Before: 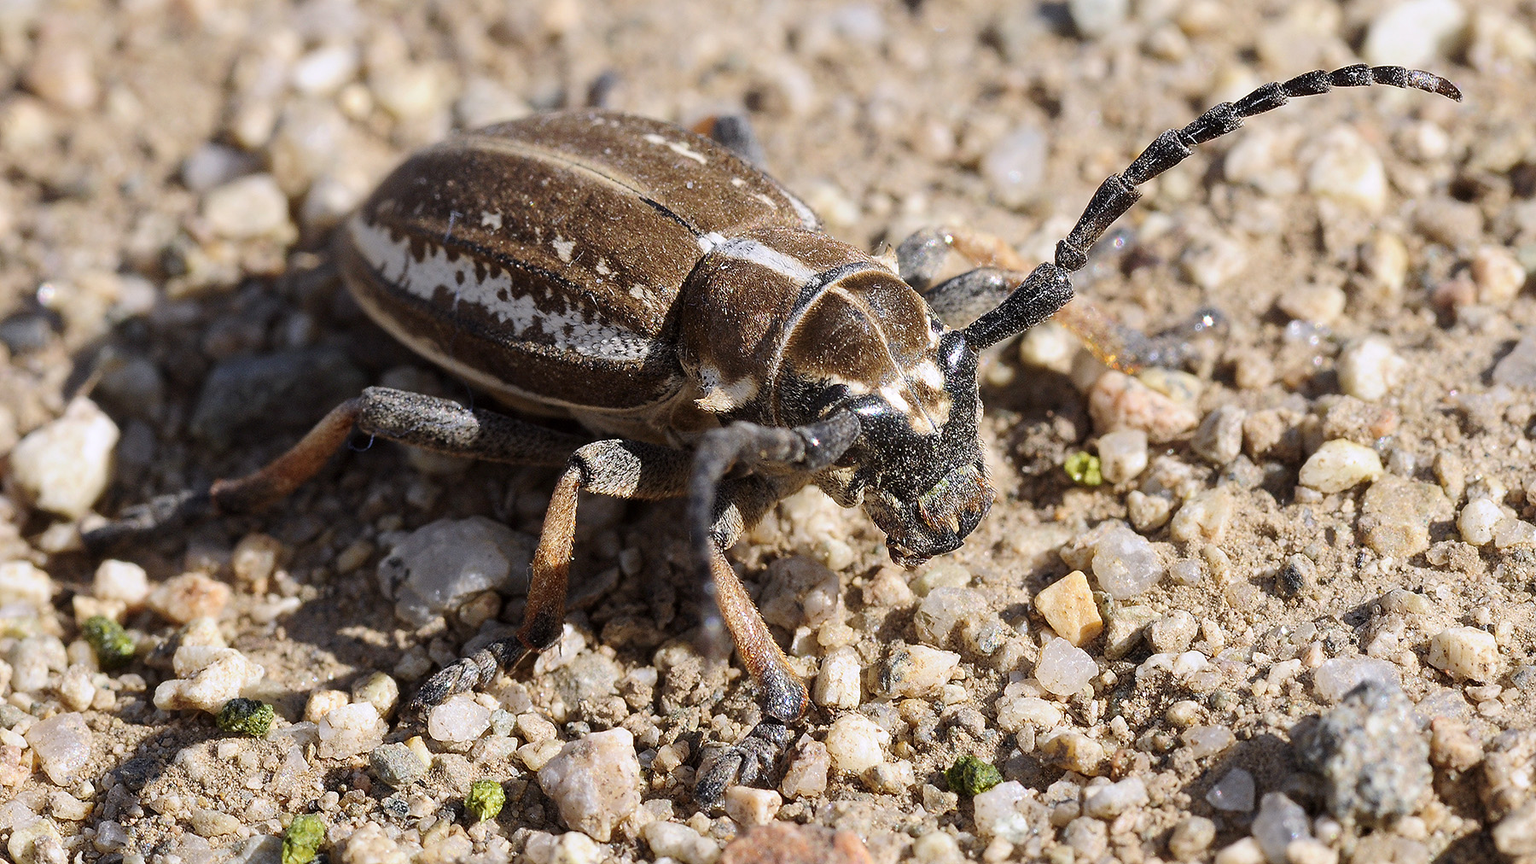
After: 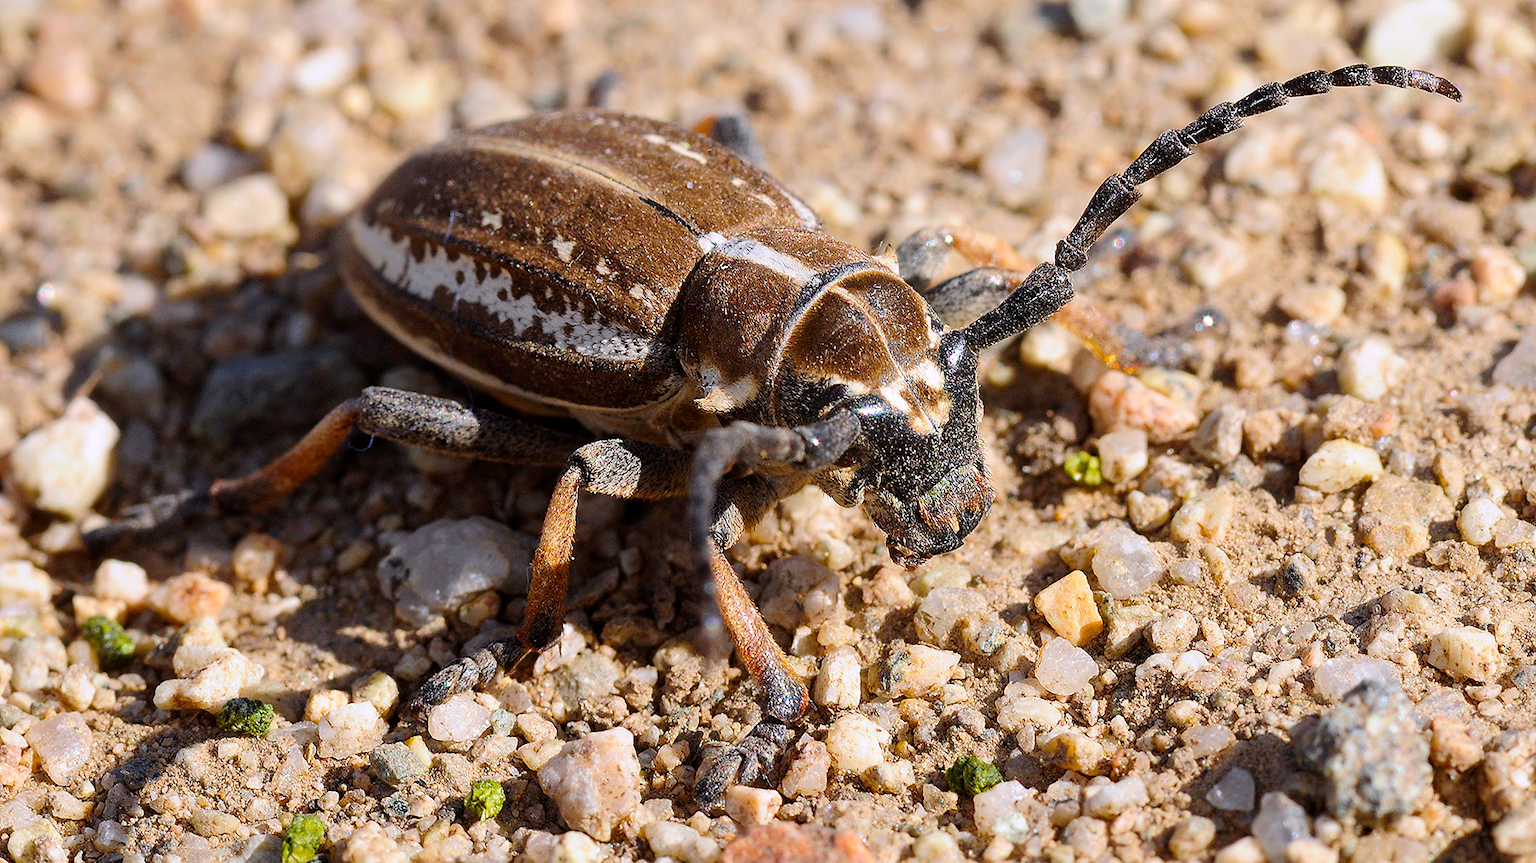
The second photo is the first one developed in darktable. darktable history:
color balance rgb: perceptual saturation grading › global saturation 19.524%, global vibrance 14.807%
